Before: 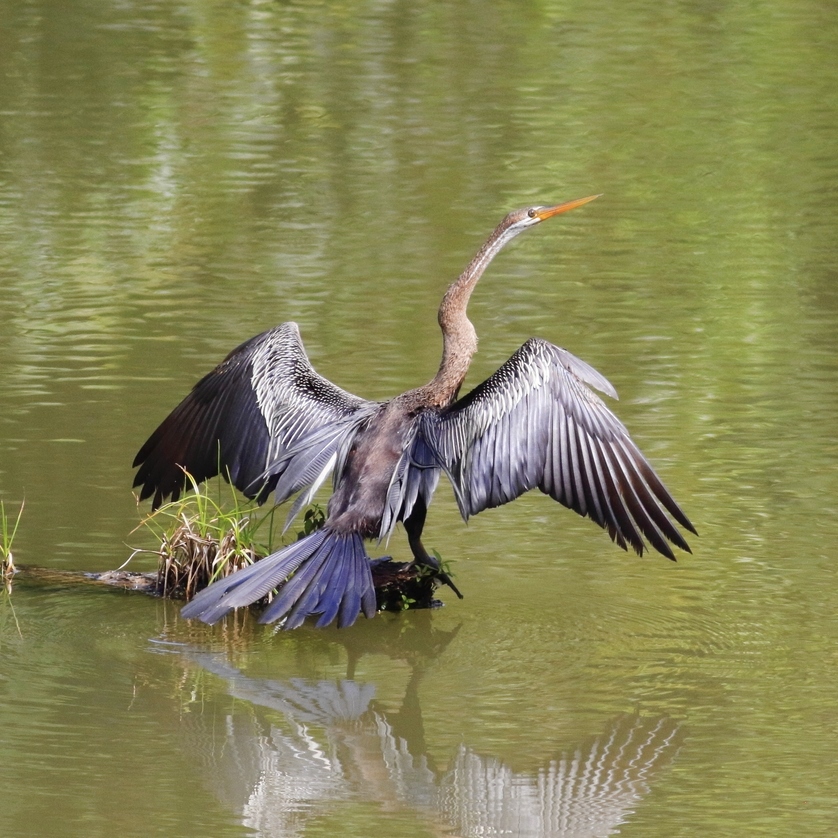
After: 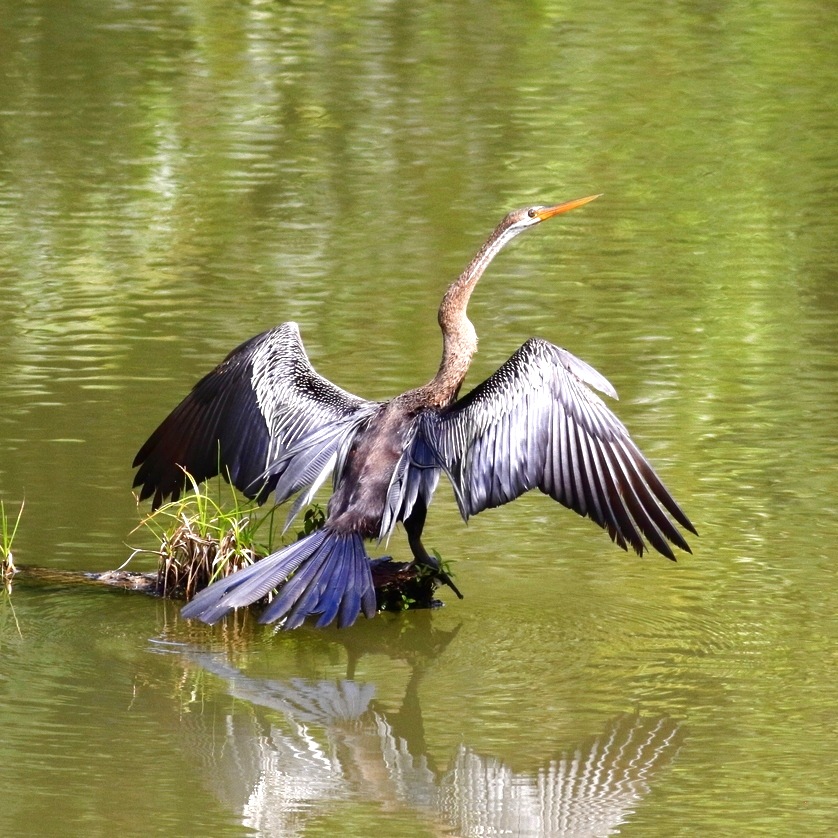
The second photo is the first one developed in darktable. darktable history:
exposure: black level correction 0, exposure 0.698 EV, compensate exposure bias true, compensate highlight preservation false
contrast brightness saturation: brightness -0.2, saturation 0.081
